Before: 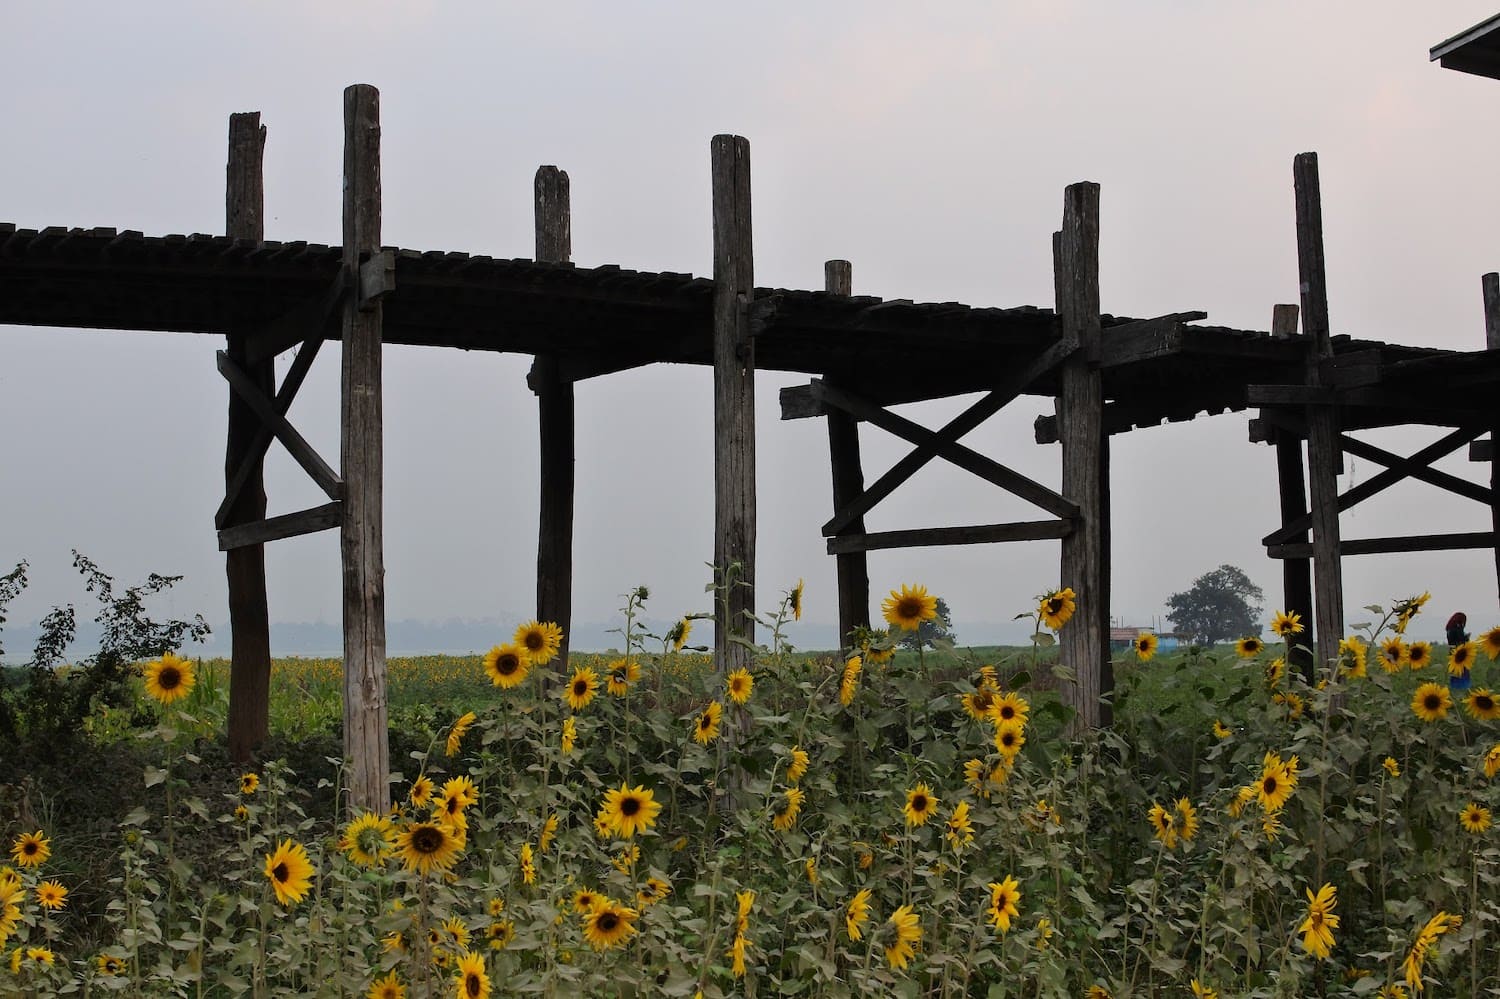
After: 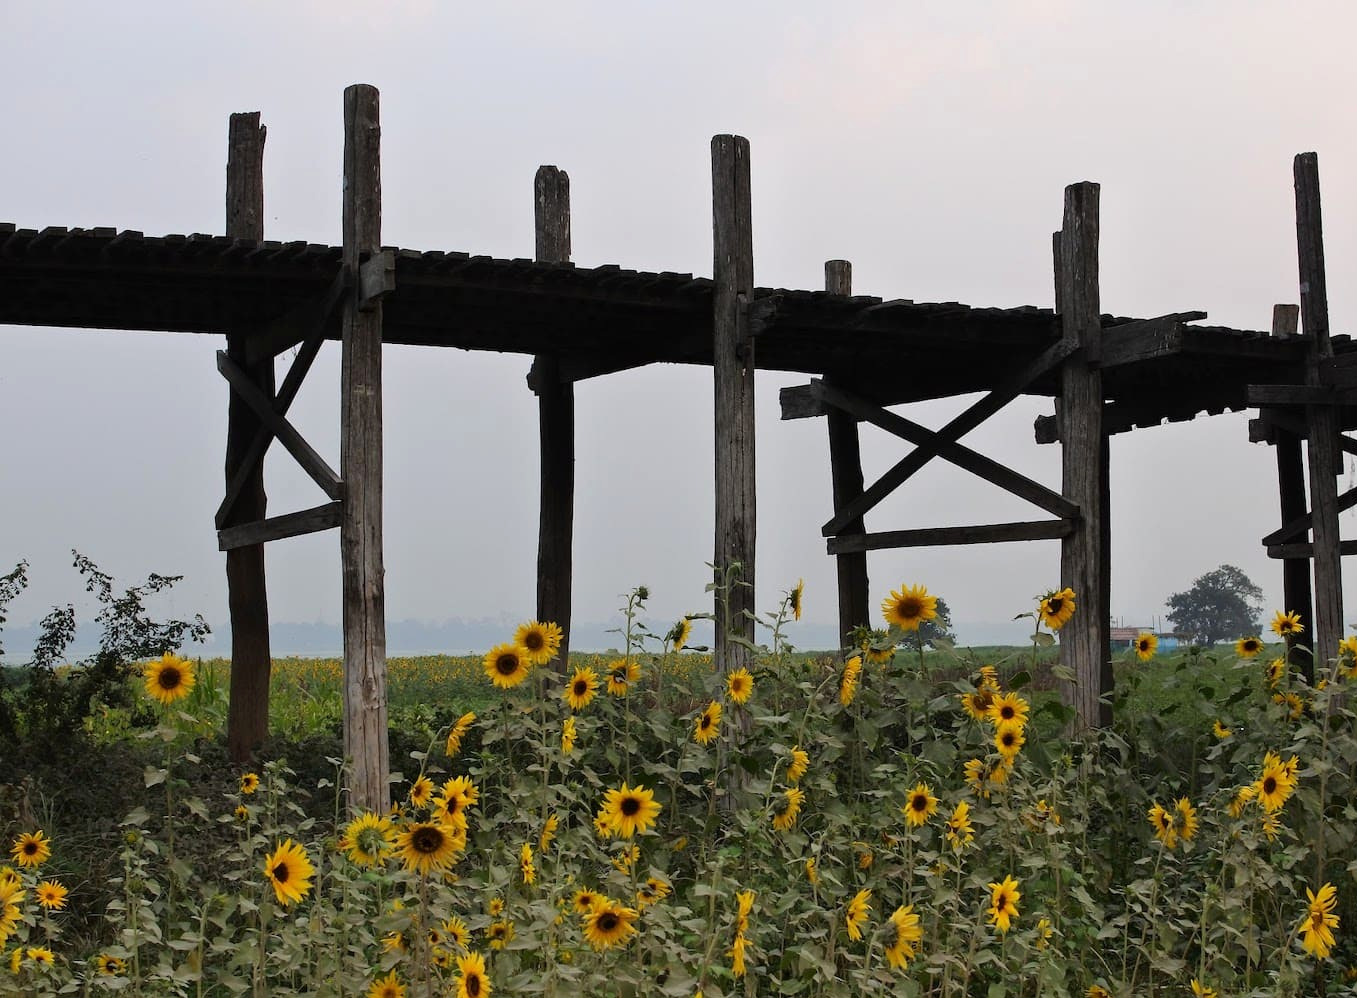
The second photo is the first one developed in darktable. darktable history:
crop: right 9.522%, bottom 0.043%
exposure: exposure 0.201 EV, compensate exposure bias true, compensate highlight preservation false
